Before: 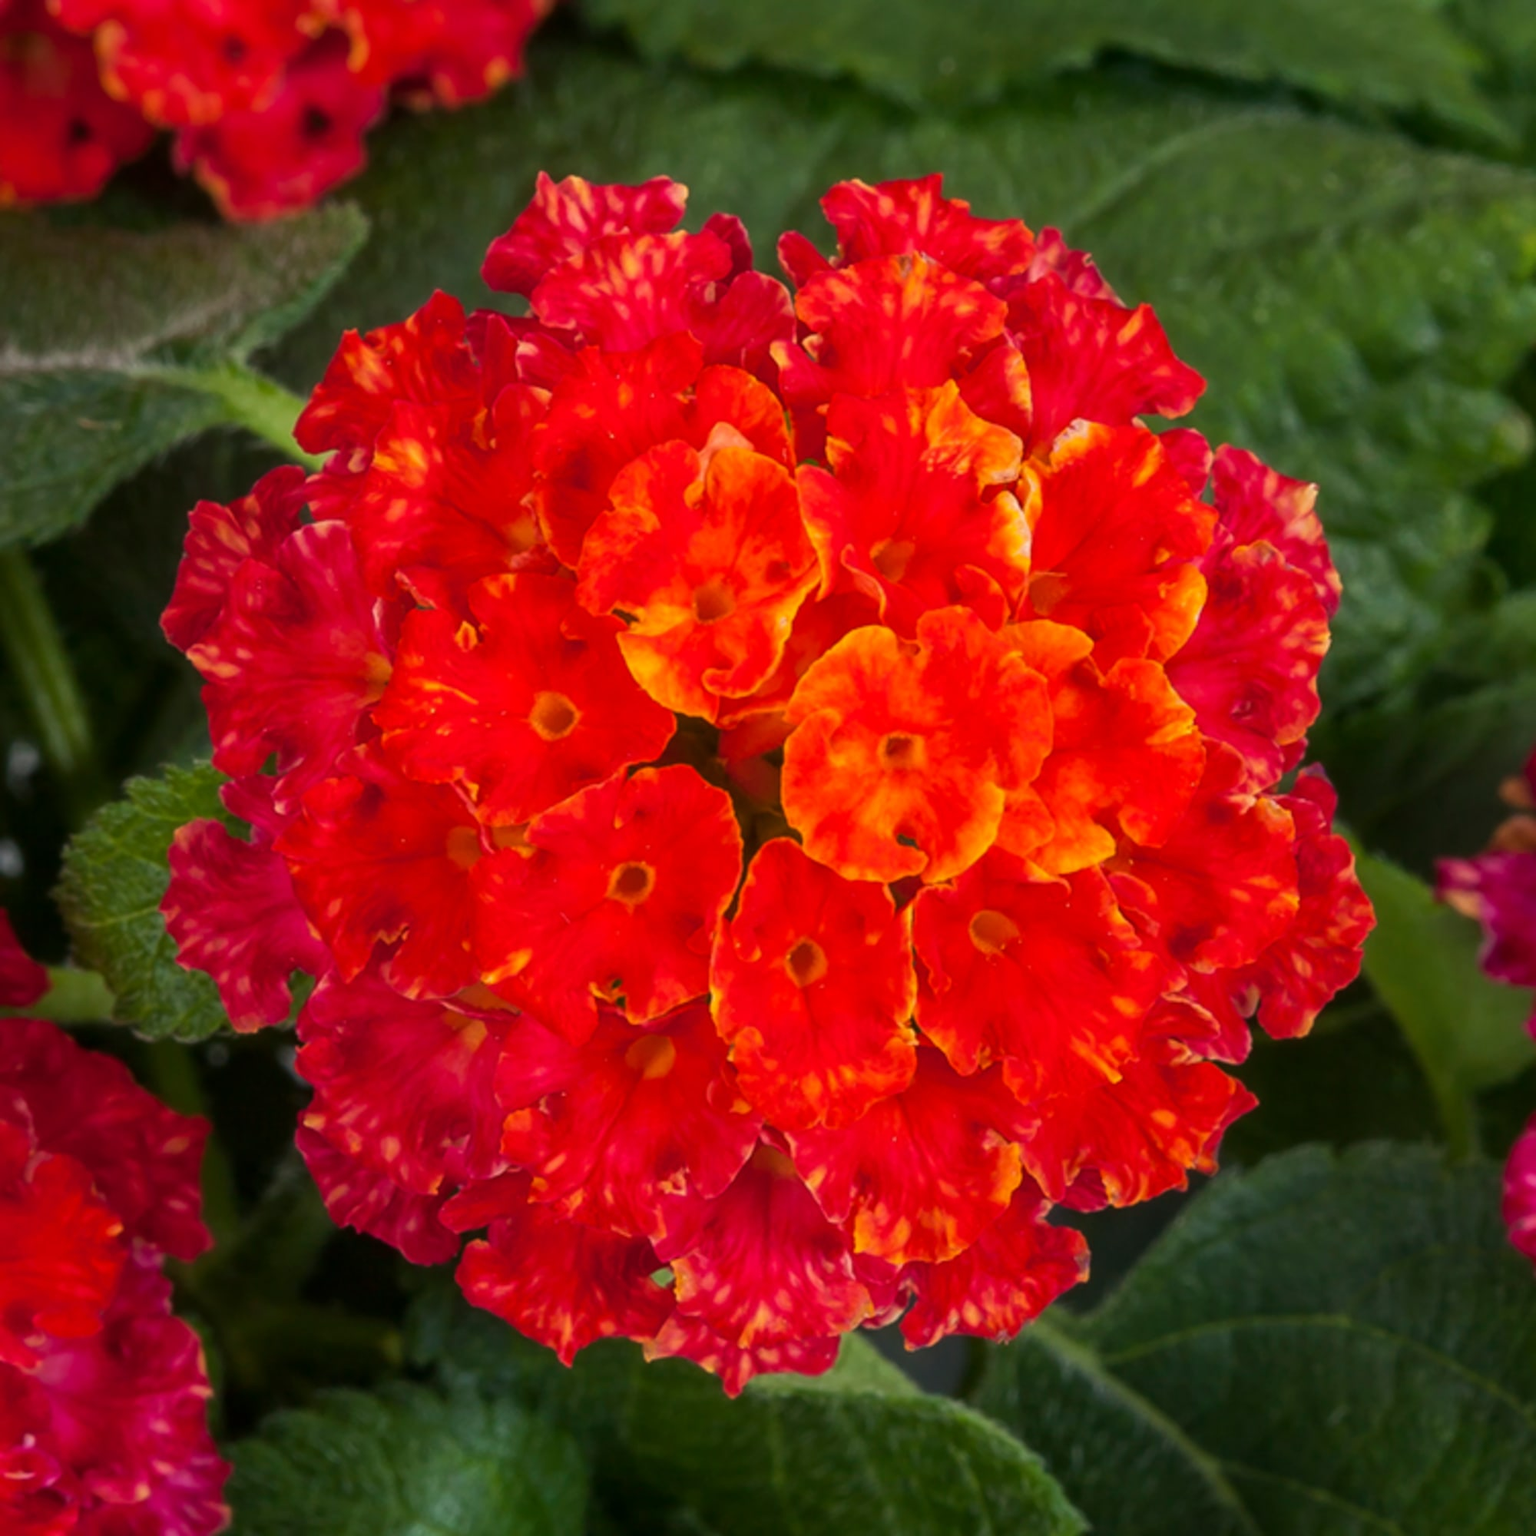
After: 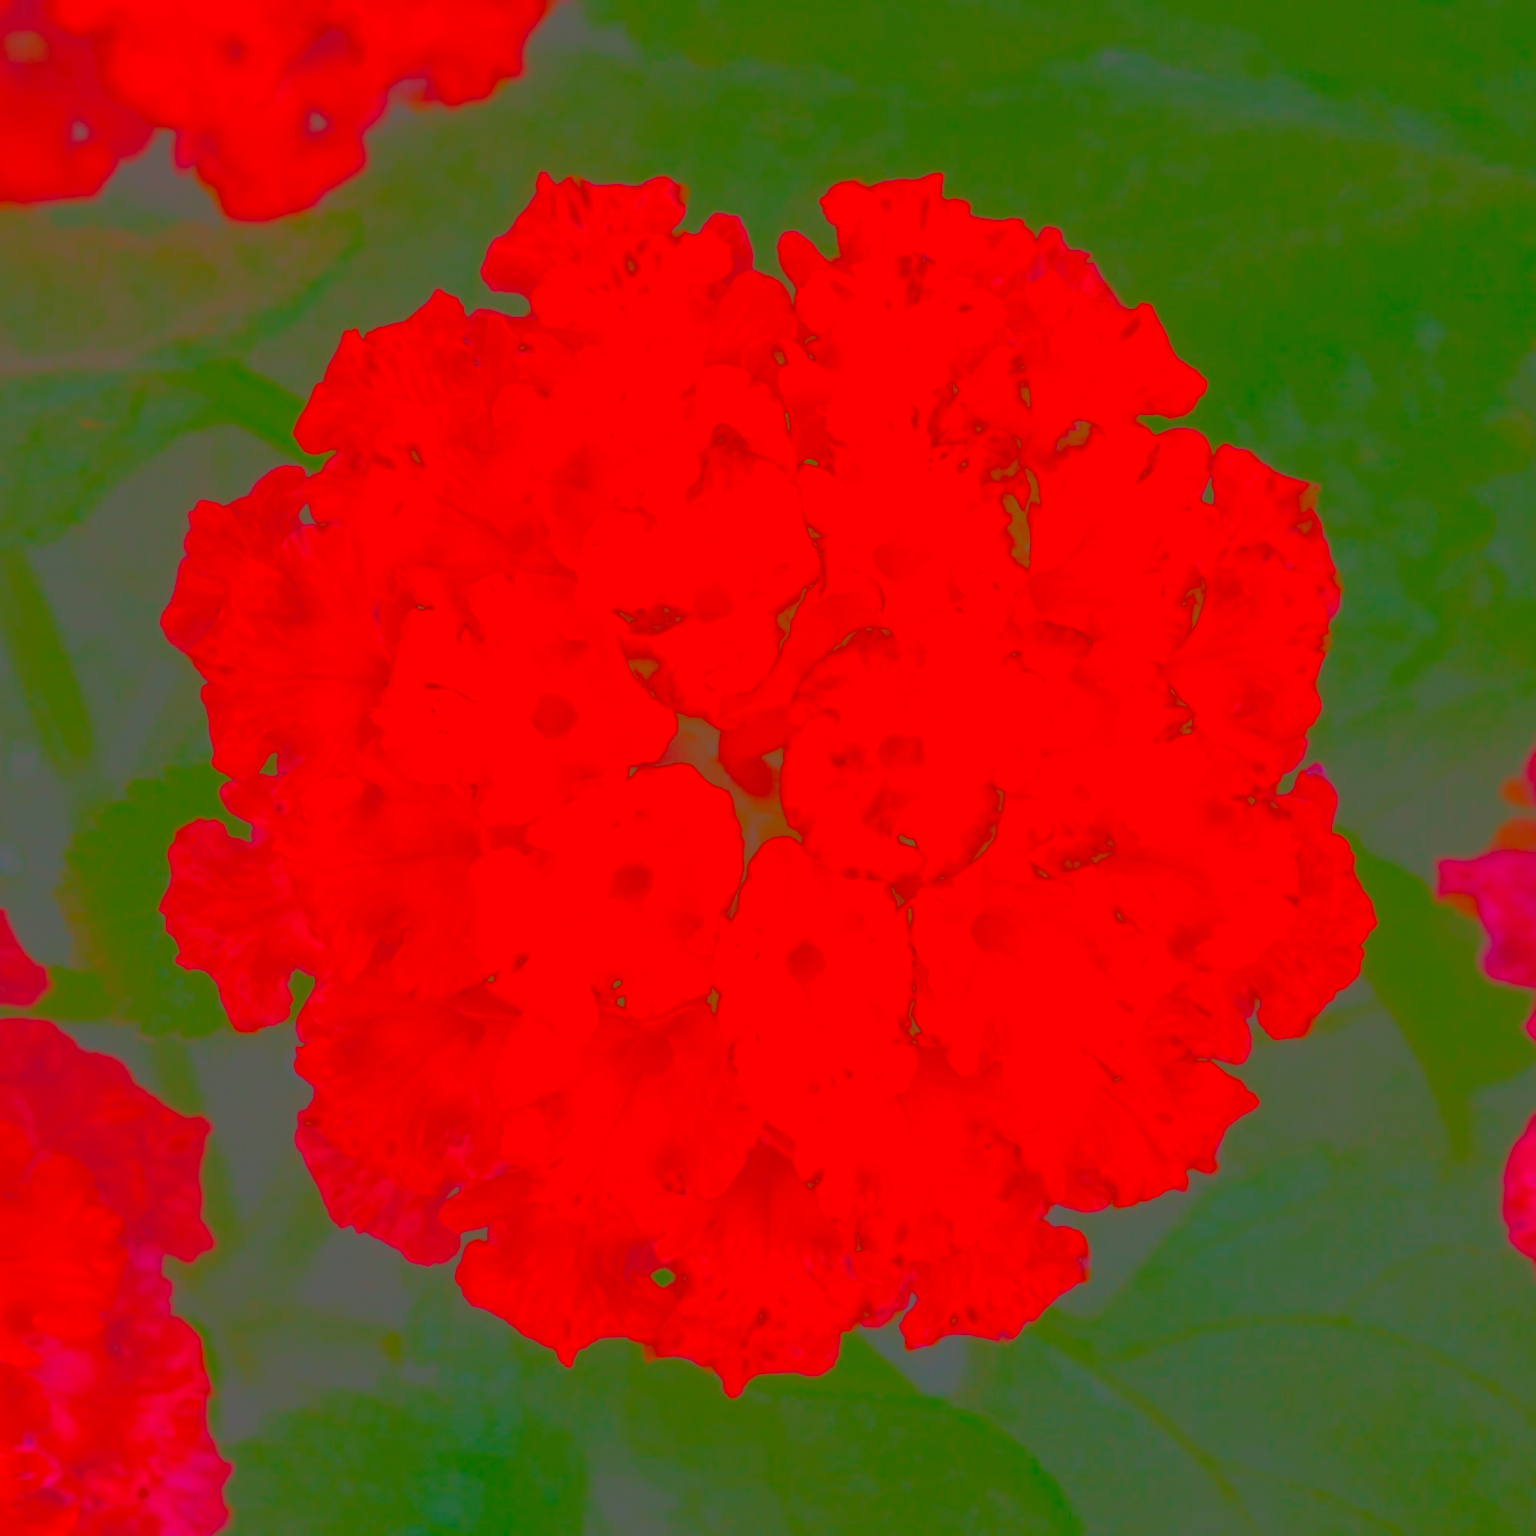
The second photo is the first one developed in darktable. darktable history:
contrast brightness saturation: contrast -0.974, brightness -0.16, saturation 0.757
sharpen: on, module defaults
